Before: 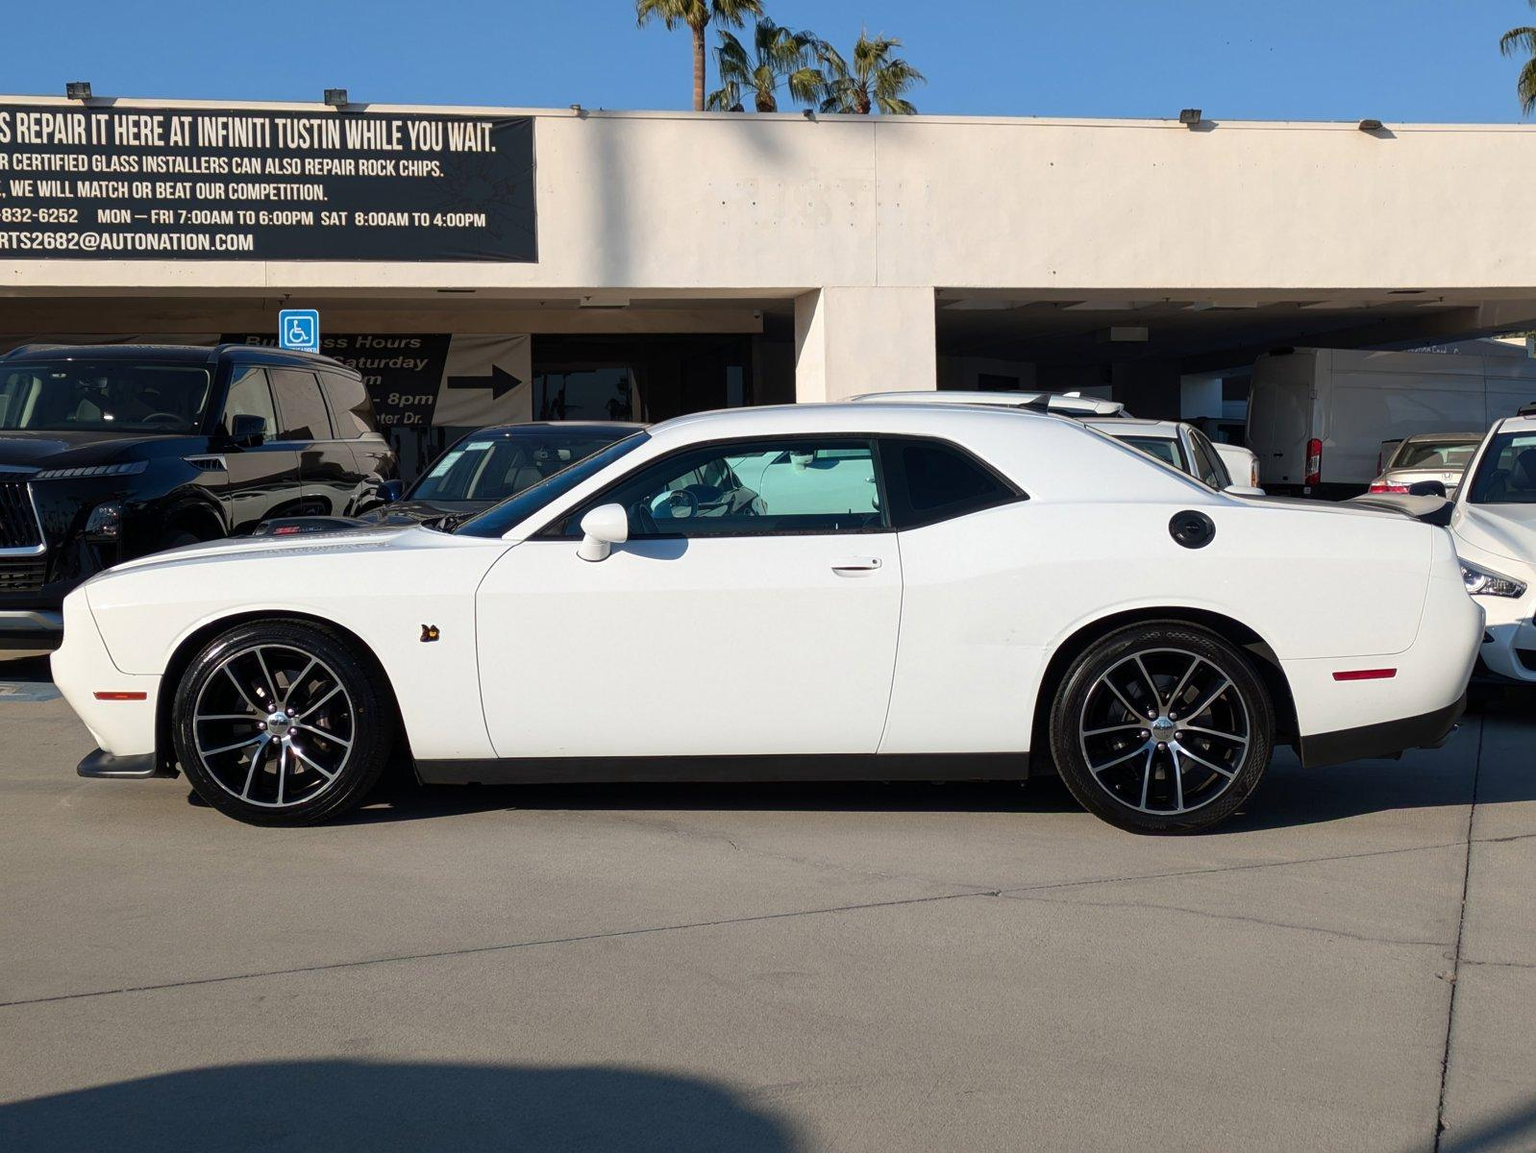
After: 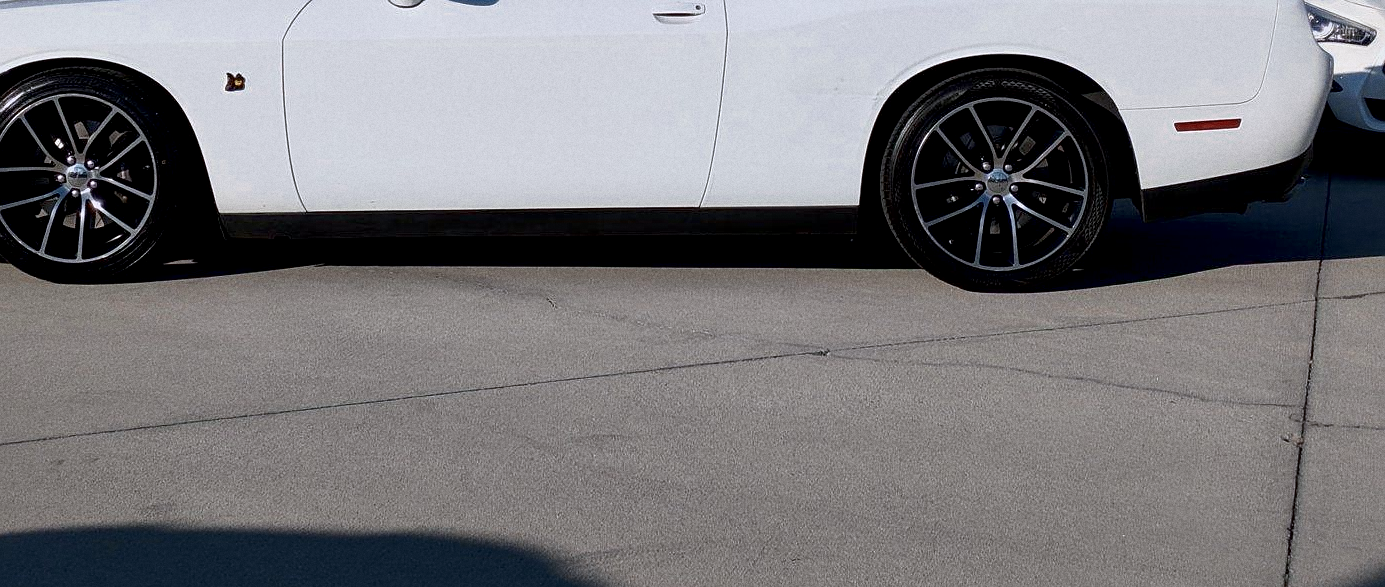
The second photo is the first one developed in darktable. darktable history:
exposure: black level correction 0.006, exposure -0.226 EV, compensate highlight preservation false
color calibration: illuminant as shot in camera, x 0.358, y 0.373, temperature 4628.91 K
crop and rotate: left 13.306%, top 48.129%, bottom 2.928%
local contrast: mode bilateral grid, contrast 100, coarseness 100, detail 165%, midtone range 0.2
color zones: curves: ch0 [(0, 0.5) (0.125, 0.4) (0.25, 0.5) (0.375, 0.4) (0.5, 0.4) (0.625, 0.35) (0.75, 0.35) (0.875, 0.5)]; ch1 [(0, 0.35) (0.125, 0.45) (0.25, 0.35) (0.375, 0.35) (0.5, 0.35) (0.625, 0.35) (0.75, 0.45) (0.875, 0.35)]; ch2 [(0, 0.6) (0.125, 0.5) (0.25, 0.5) (0.375, 0.6) (0.5, 0.6) (0.625, 0.5) (0.75, 0.5) (0.875, 0.5)]
sharpen: radius 1
grain: coarseness 0.09 ISO
